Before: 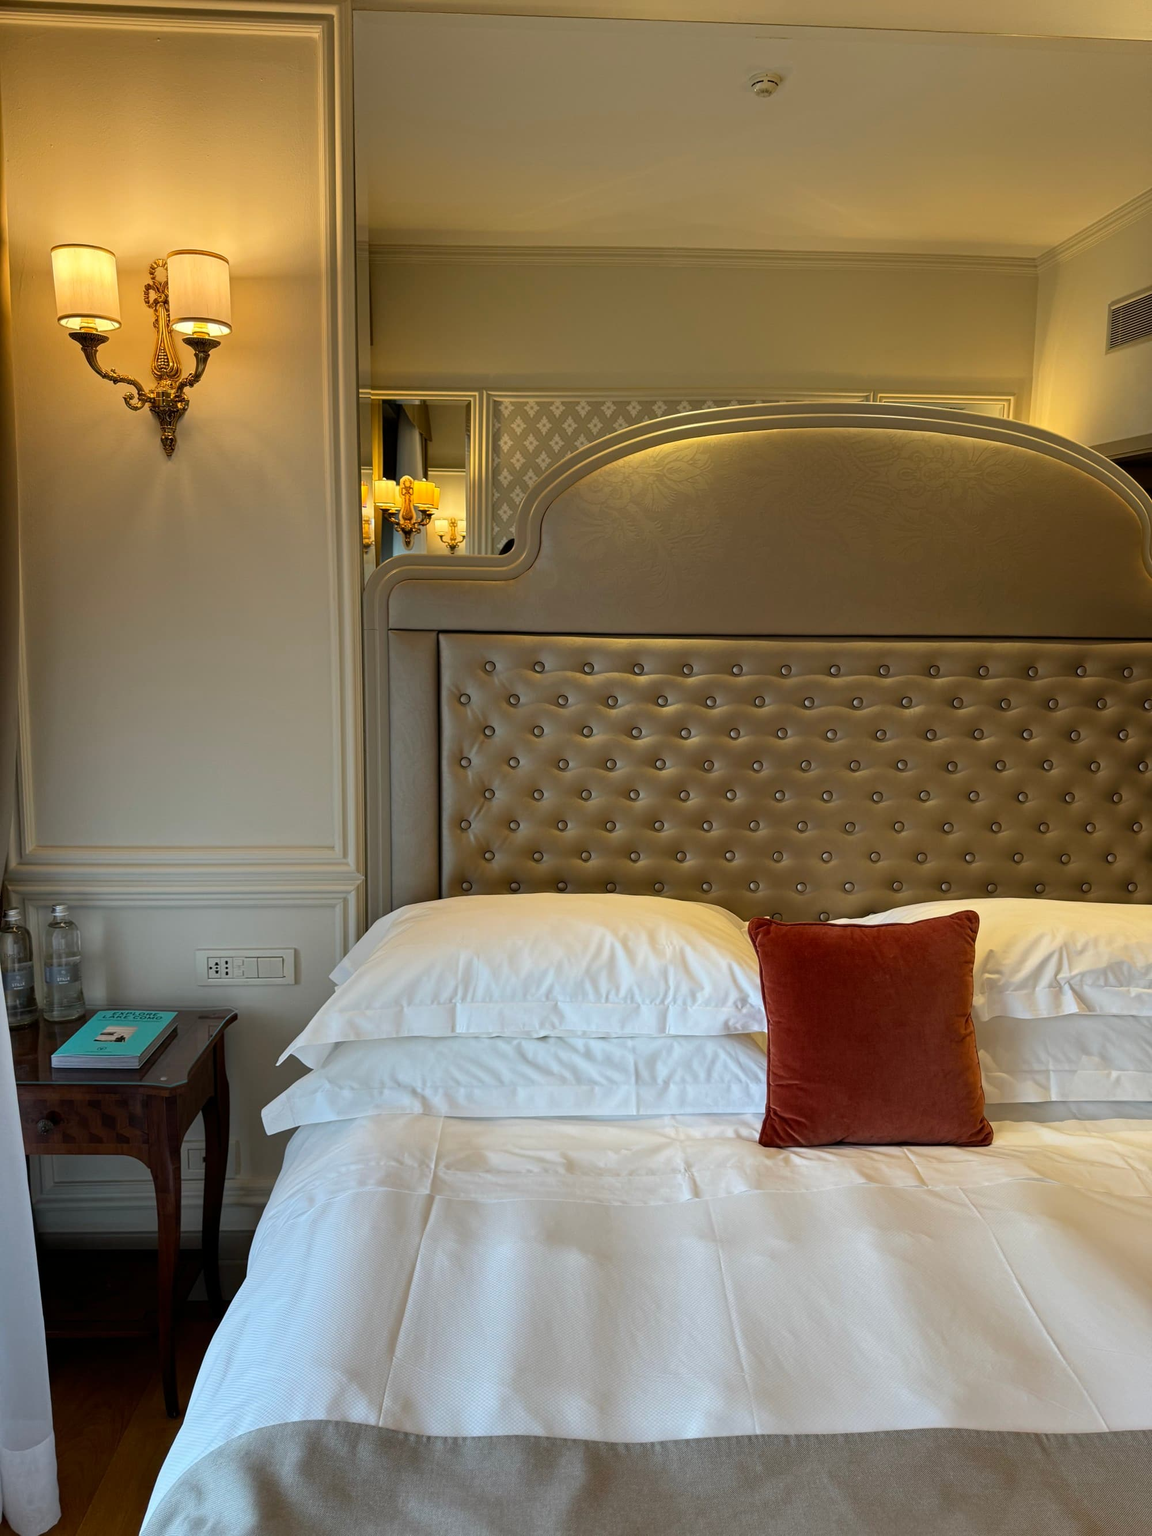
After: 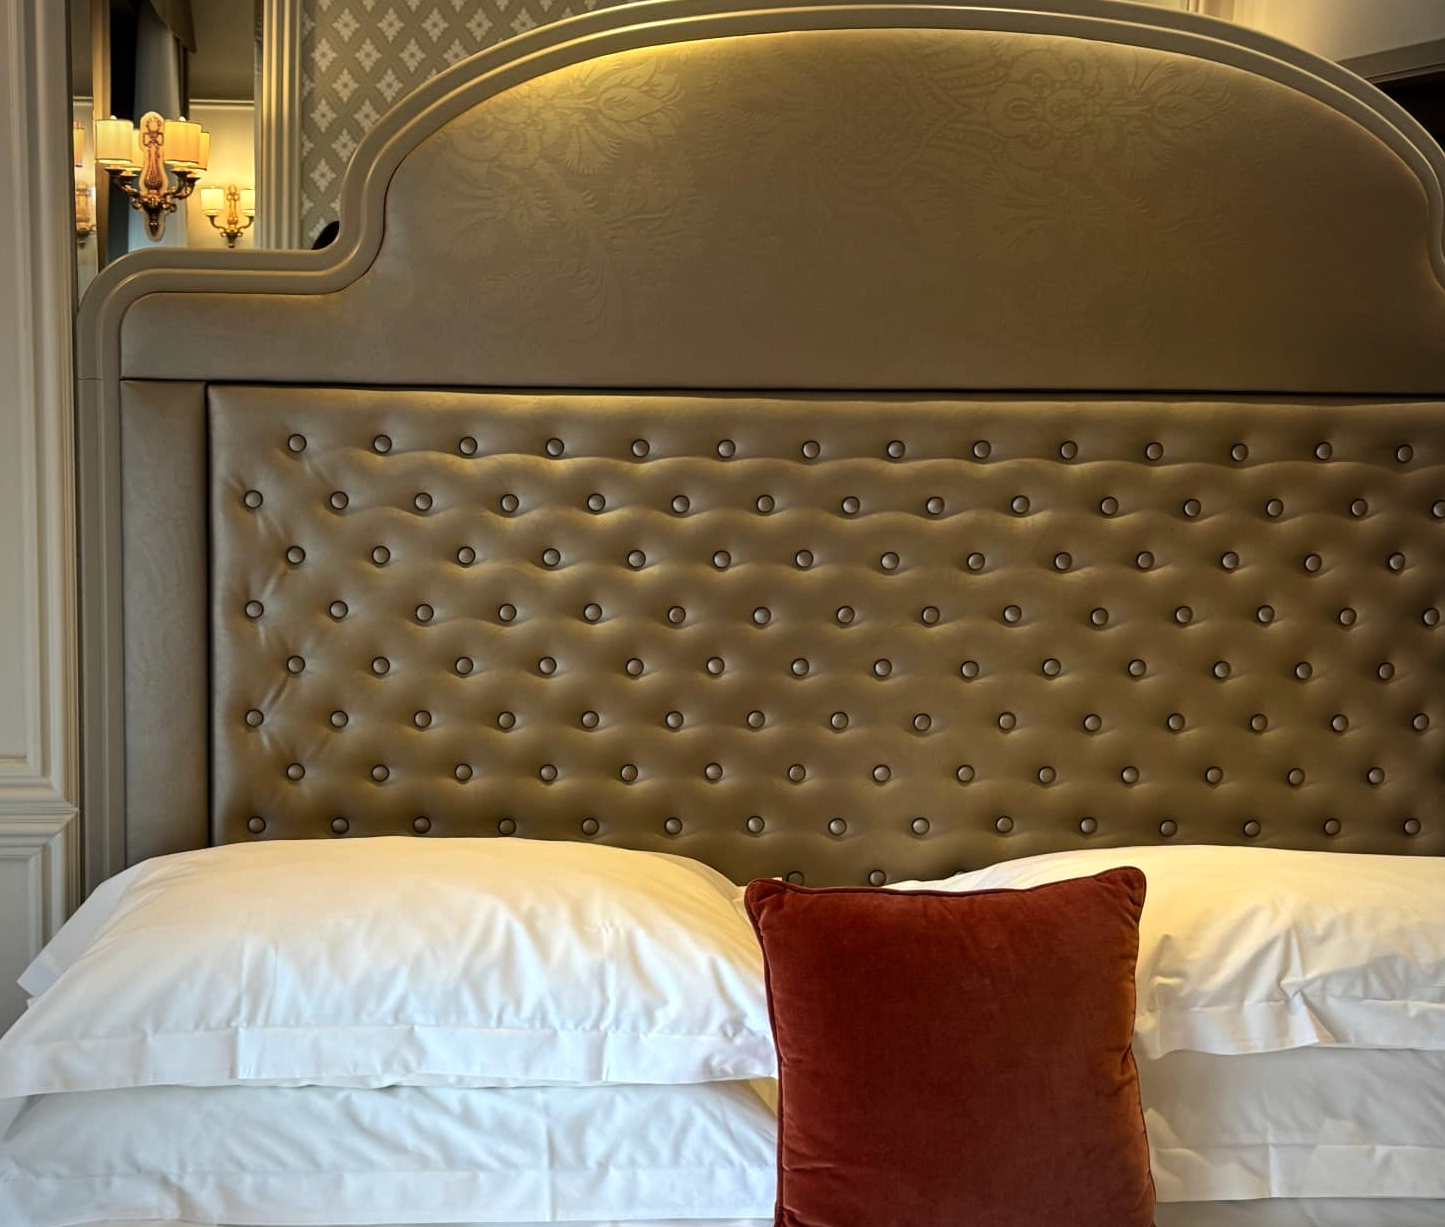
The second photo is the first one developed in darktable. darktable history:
tone equalizer: -8 EV -0.436 EV, -7 EV -0.418 EV, -6 EV -0.304 EV, -5 EV -0.251 EV, -3 EV 0.22 EV, -2 EV 0.327 EV, -1 EV 0.41 EV, +0 EV 0.446 EV, edges refinement/feathering 500, mask exposure compensation -1.57 EV, preserve details no
crop and rotate: left 27.745%, top 26.781%, bottom 27.21%
vignetting: fall-off radius 63.83%
